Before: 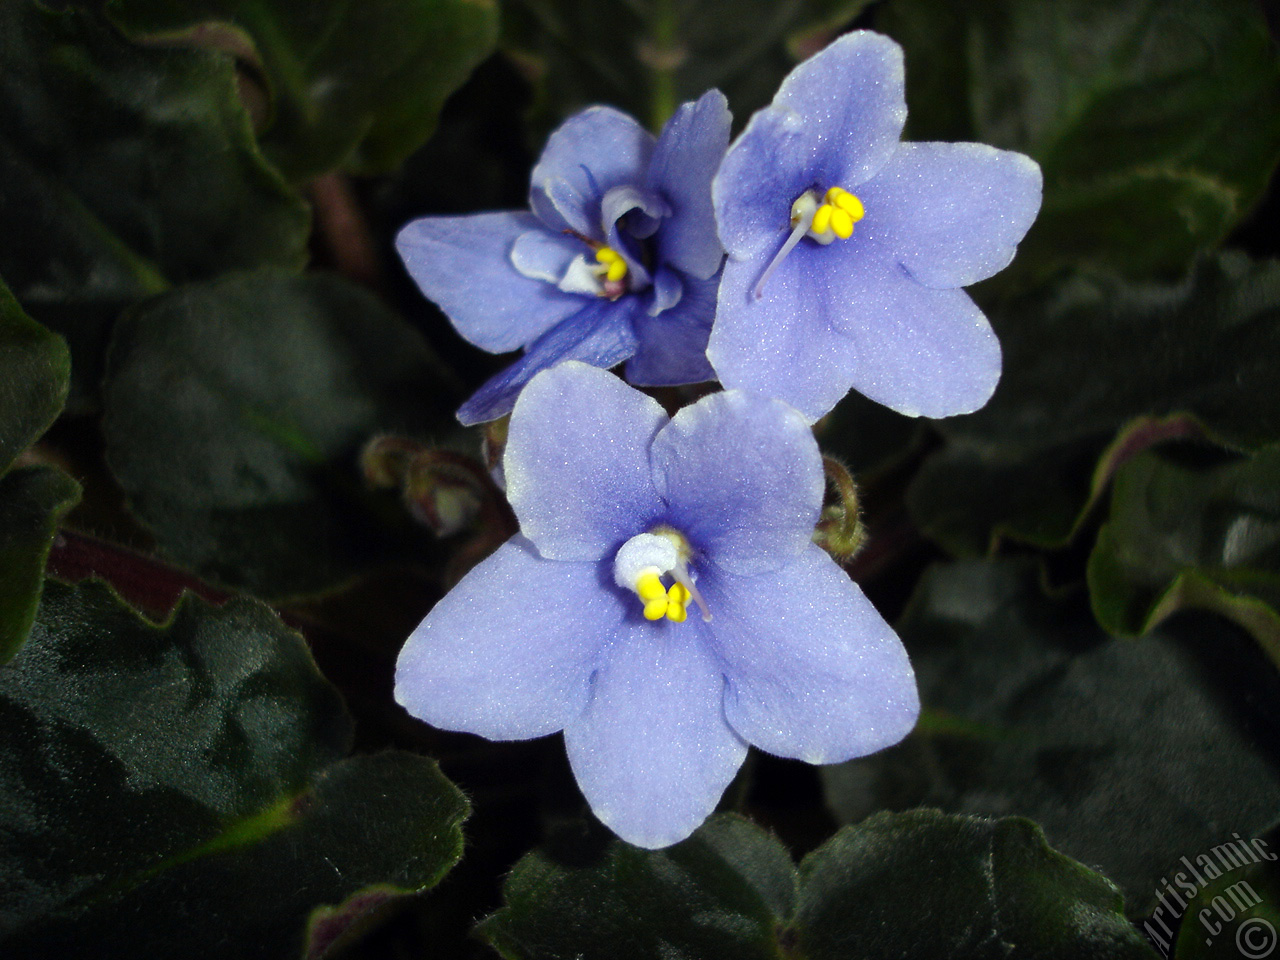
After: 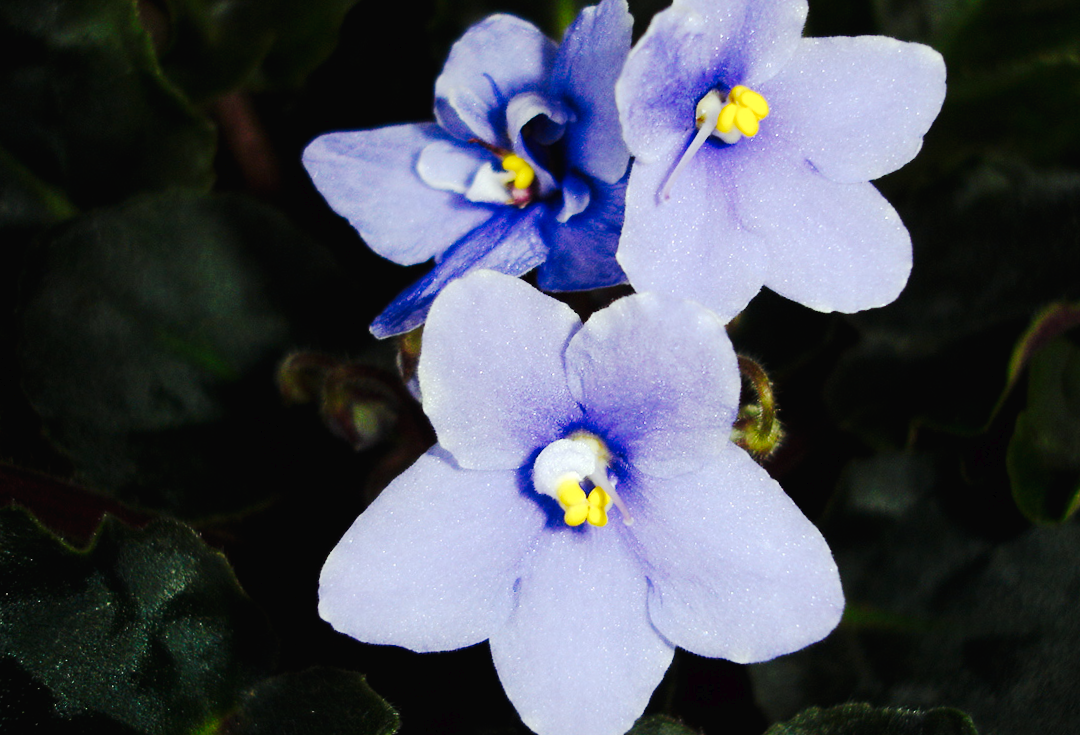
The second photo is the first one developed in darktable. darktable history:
crop: left 7.856%, top 11.836%, right 10.12%, bottom 15.387%
white balance: emerald 1
rotate and perspective: rotation -2.29°, automatic cropping off
tone curve: curves: ch0 [(0, 0) (0.003, 0.017) (0.011, 0.017) (0.025, 0.017) (0.044, 0.019) (0.069, 0.03) (0.1, 0.046) (0.136, 0.066) (0.177, 0.104) (0.224, 0.151) (0.277, 0.231) (0.335, 0.321) (0.399, 0.454) (0.468, 0.567) (0.543, 0.674) (0.623, 0.763) (0.709, 0.82) (0.801, 0.872) (0.898, 0.934) (1, 1)], preserve colors none
